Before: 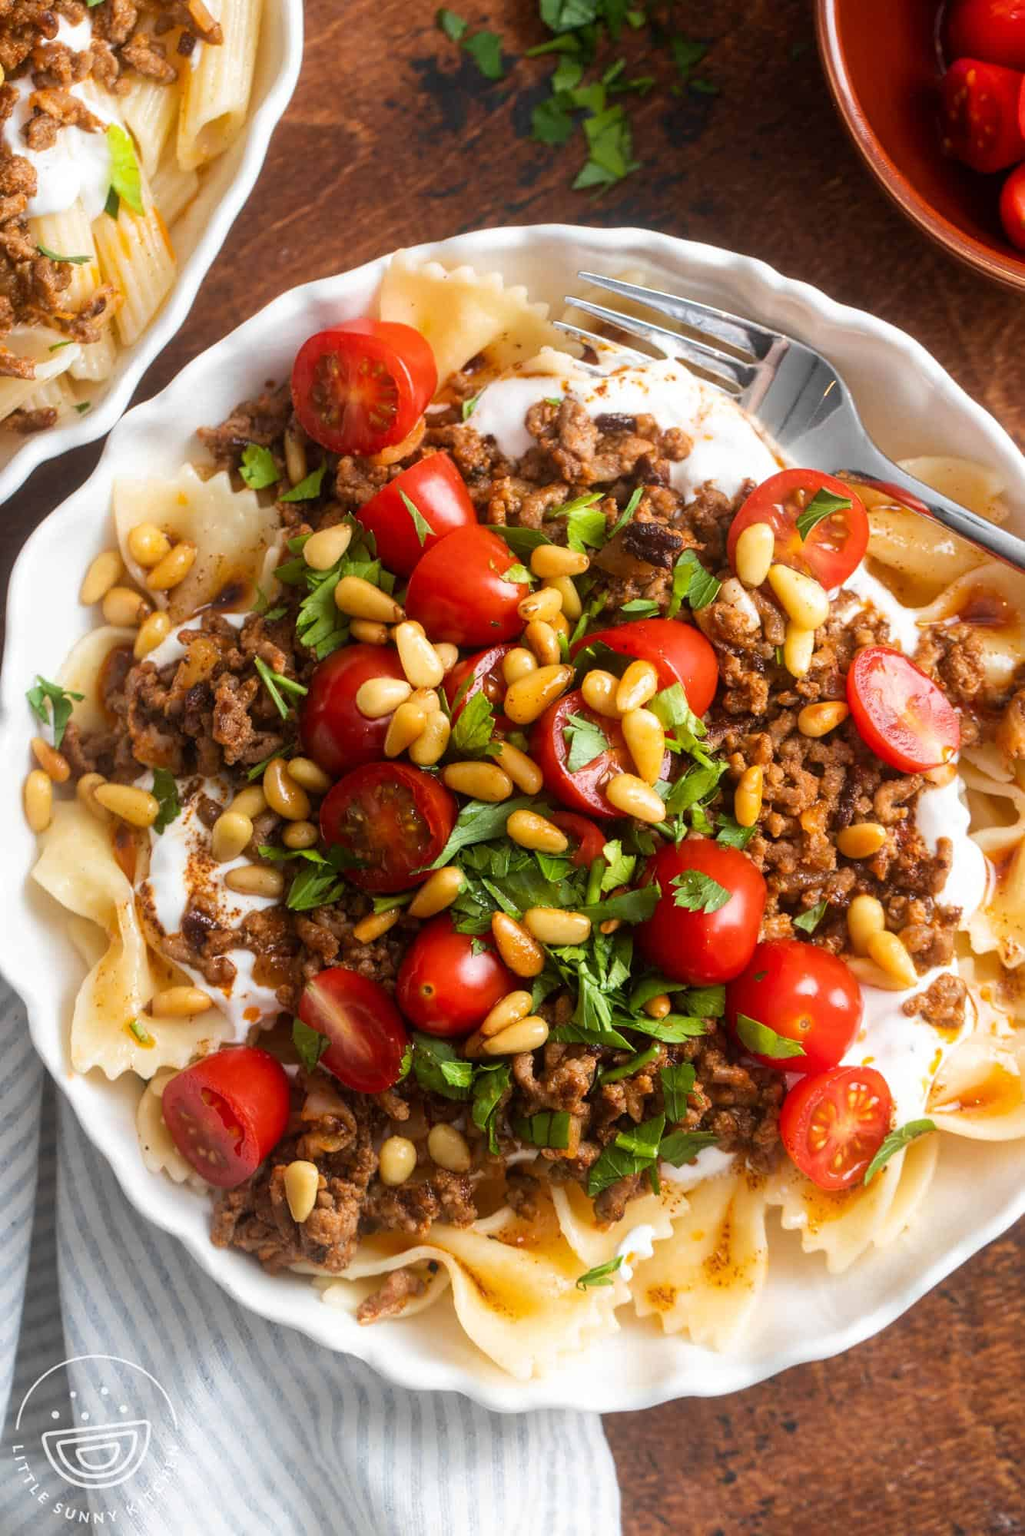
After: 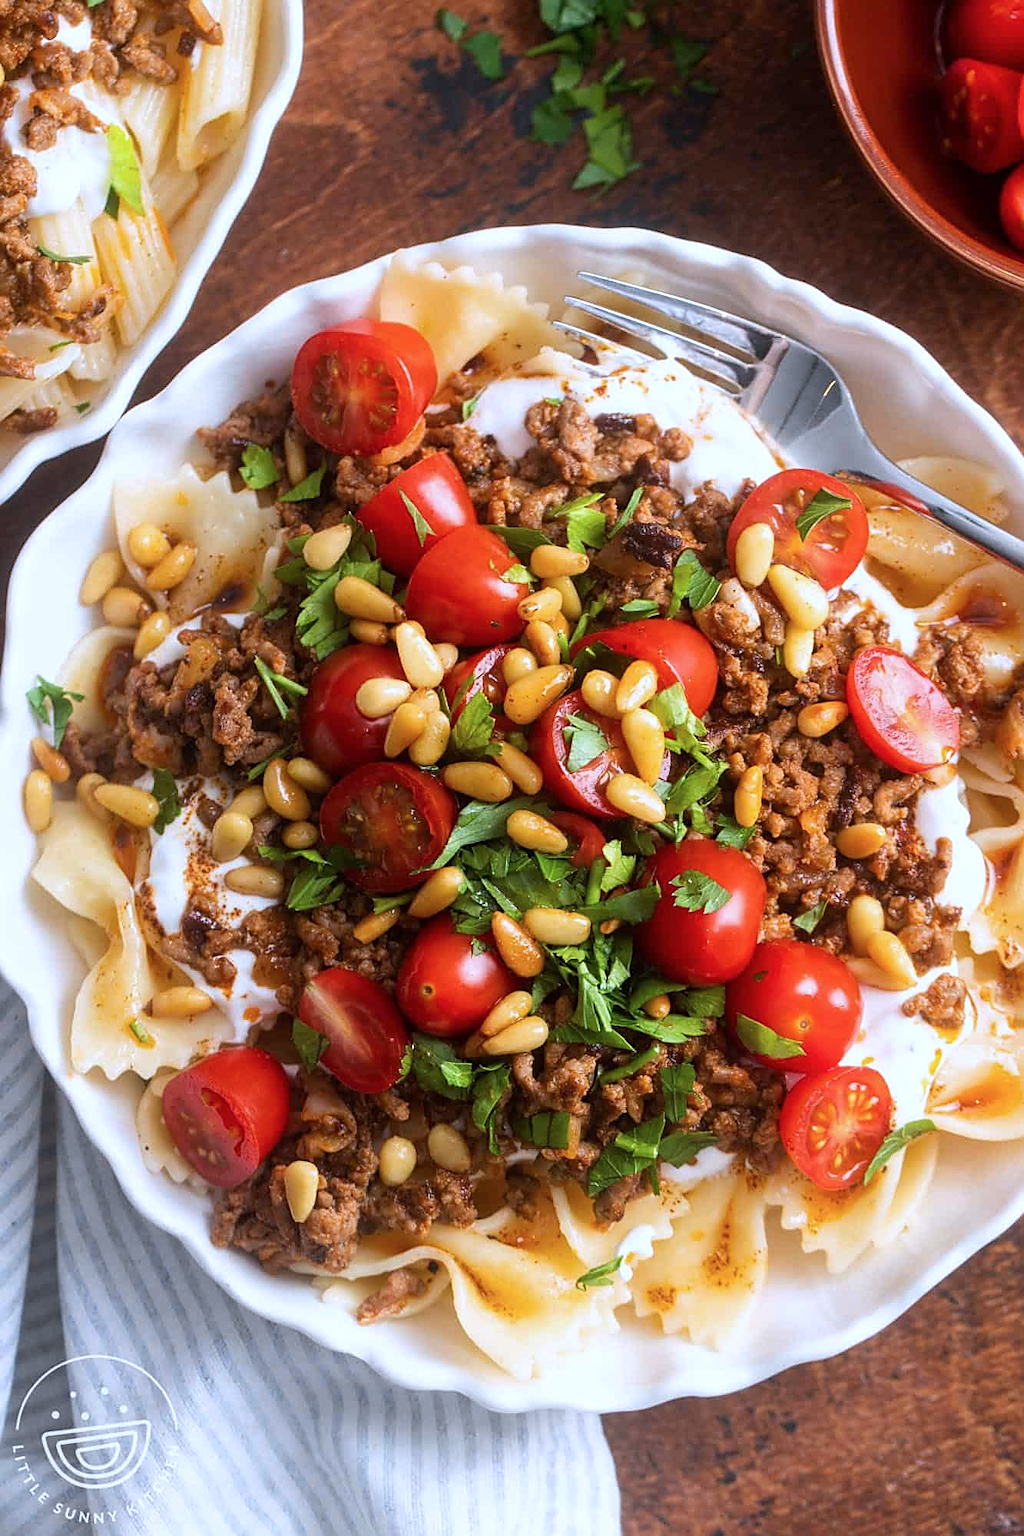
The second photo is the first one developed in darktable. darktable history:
color calibration: illuminant as shot in camera, x 0.37, y 0.382, temperature 4313.32 K
sharpen: on, module defaults
